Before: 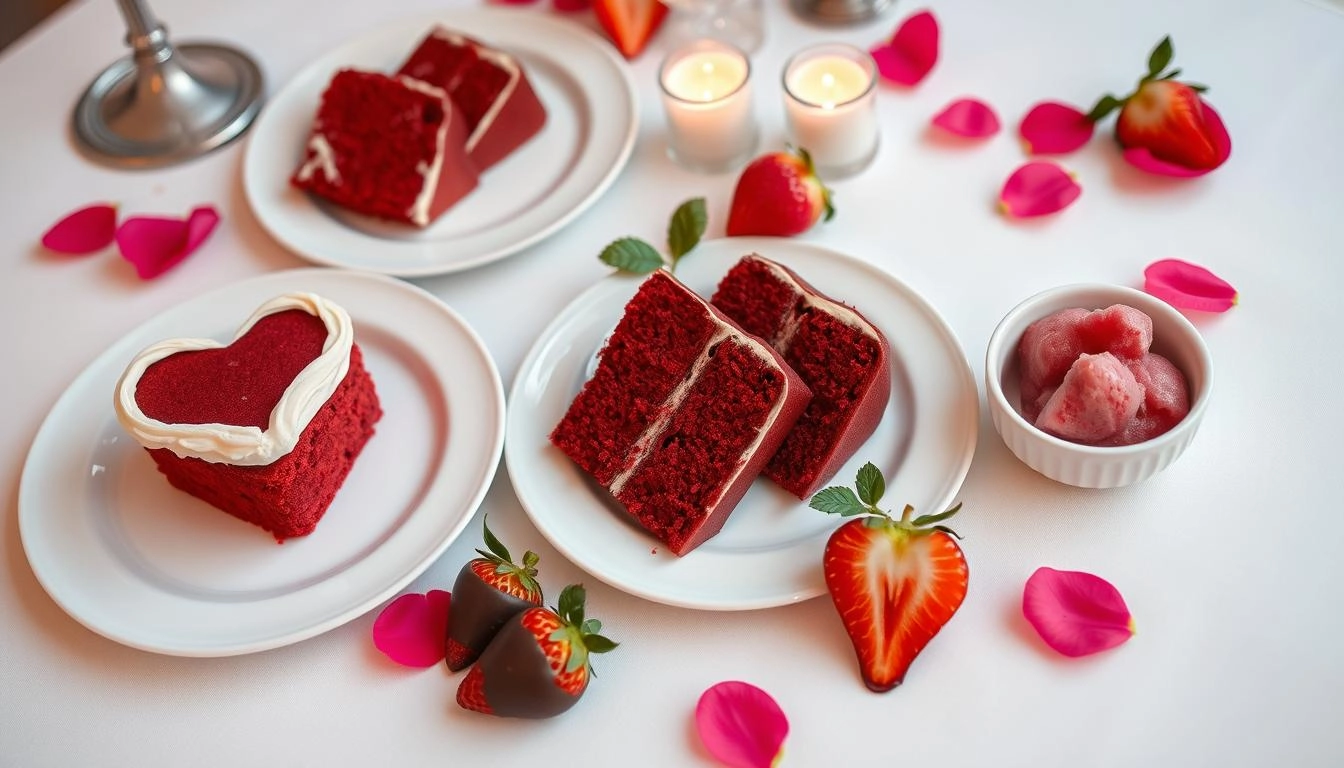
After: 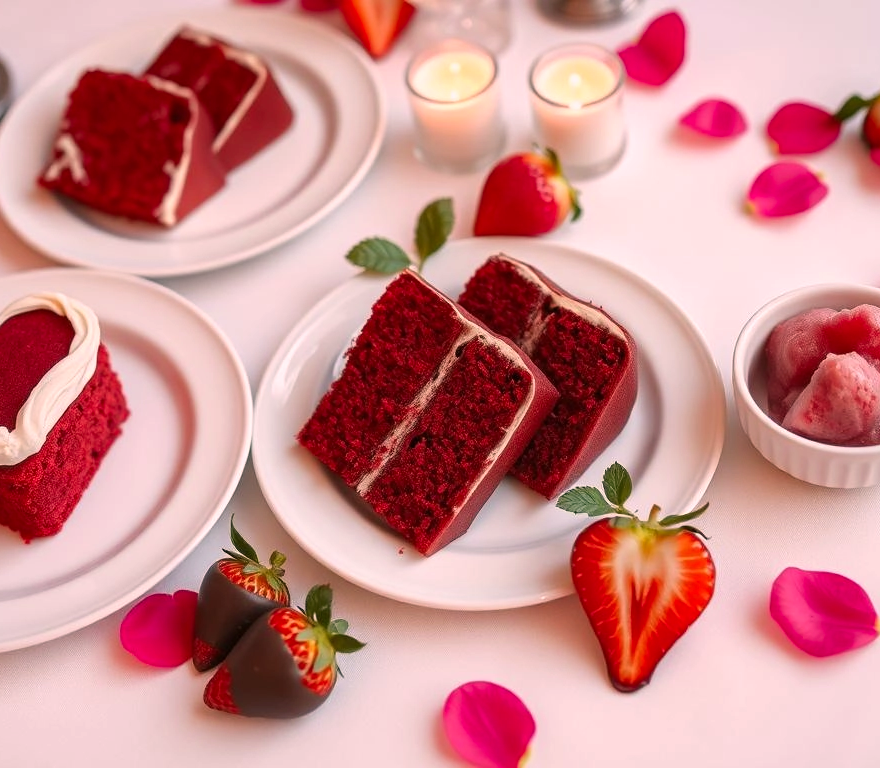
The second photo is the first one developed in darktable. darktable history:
color correction: highlights a* 14.59, highlights b* 4.8
crop and rotate: left 18.839%, right 15.635%
